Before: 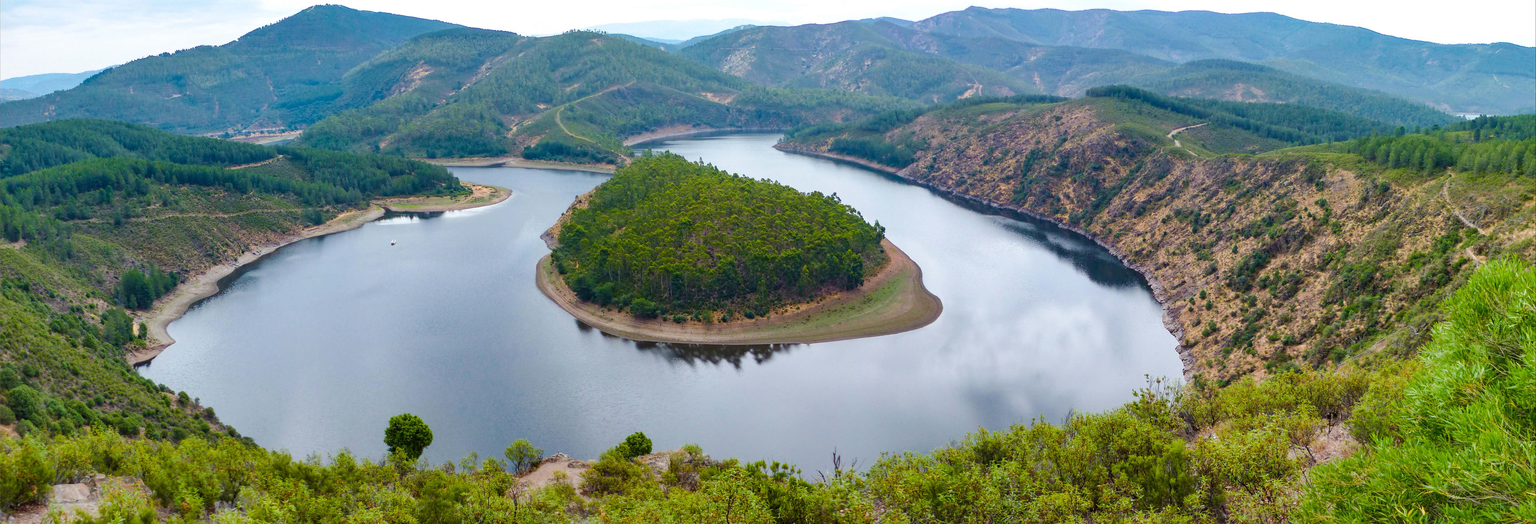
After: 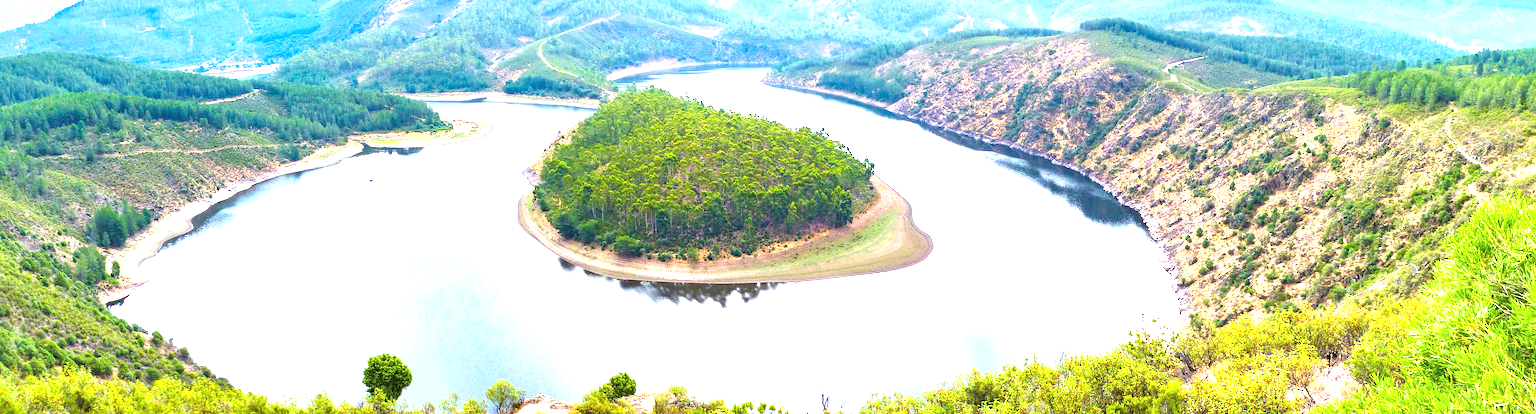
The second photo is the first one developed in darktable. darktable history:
exposure: black level correction 0, exposure 1.954 EV, compensate highlight preservation false
sharpen: on, module defaults
crop and rotate: left 1.957%, top 12.936%, right 0.233%, bottom 9.548%
